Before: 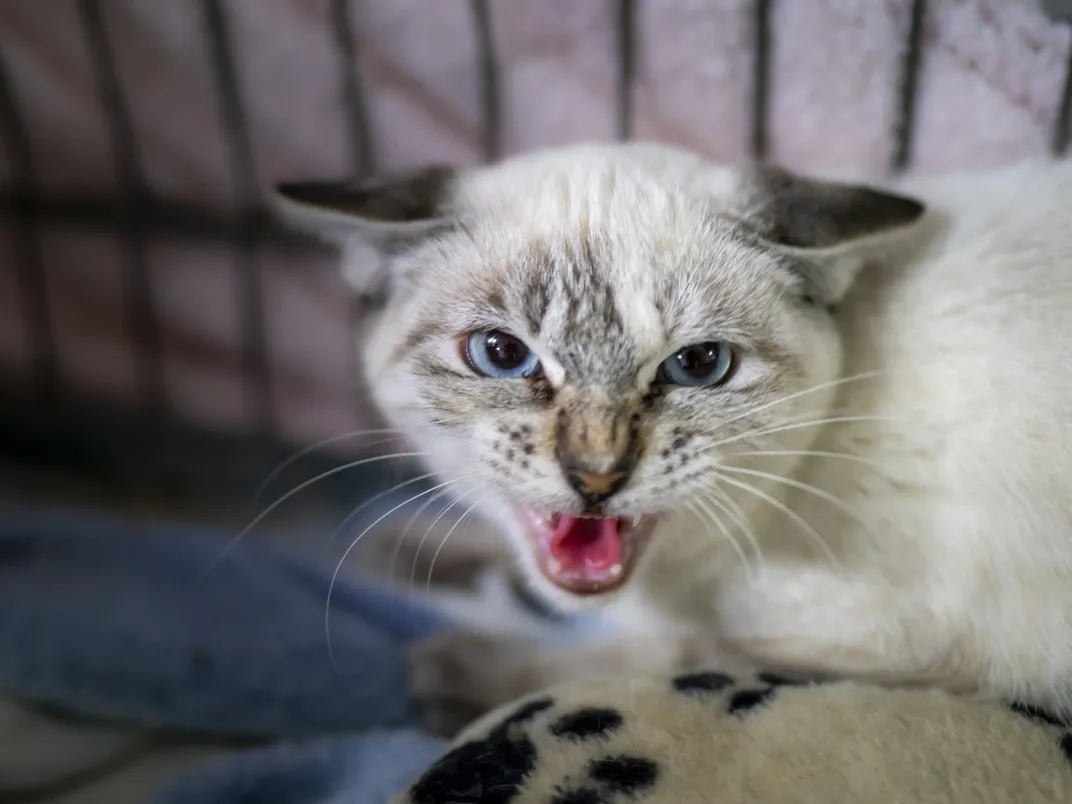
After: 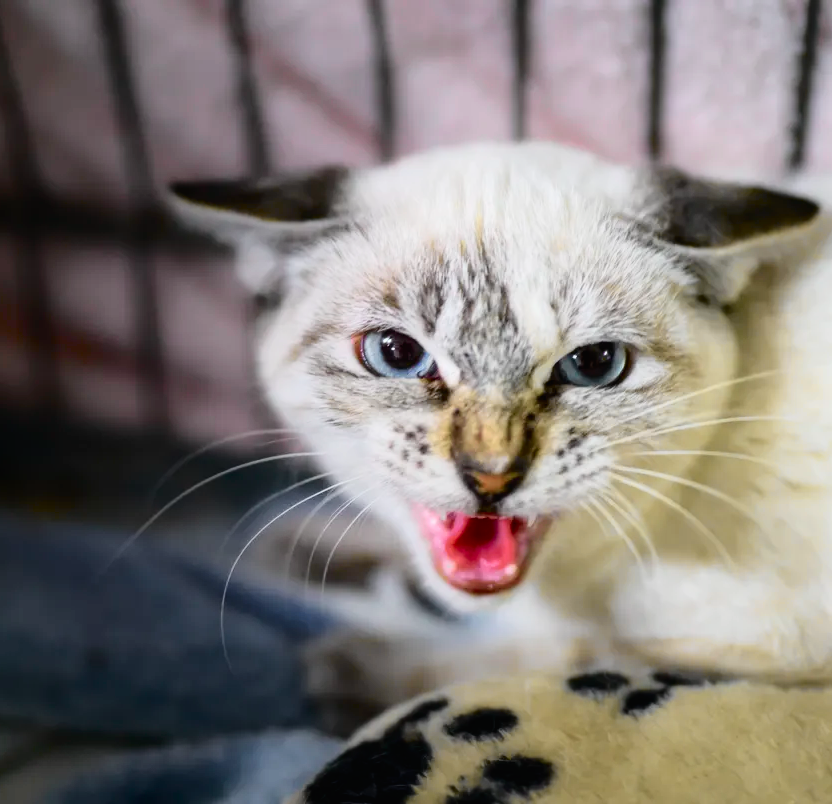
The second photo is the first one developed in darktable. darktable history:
tone curve: curves: ch0 [(0, 0.012) (0.037, 0.03) (0.123, 0.092) (0.19, 0.157) (0.269, 0.27) (0.48, 0.57) (0.595, 0.695) (0.718, 0.823) (0.855, 0.913) (1, 0.982)]; ch1 [(0, 0) (0.243, 0.245) (0.422, 0.415) (0.493, 0.495) (0.508, 0.506) (0.536, 0.542) (0.569, 0.611) (0.611, 0.662) (0.769, 0.807) (1, 1)]; ch2 [(0, 0) (0.249, 0.216) (0.349, 0.321) (0.424, 0.442) (0.476, 0.483) (0.498, 0.499) (0.517, 0.519) (0.532, 0.56) (0.569, 0.624) (0.614, 0.667) (0.706, 0.757) (0.808, 0.809) (0.991, 0.968)], color space Lab, independent channels, preserve colors none
crop: left 9.867%, right 12.438%
